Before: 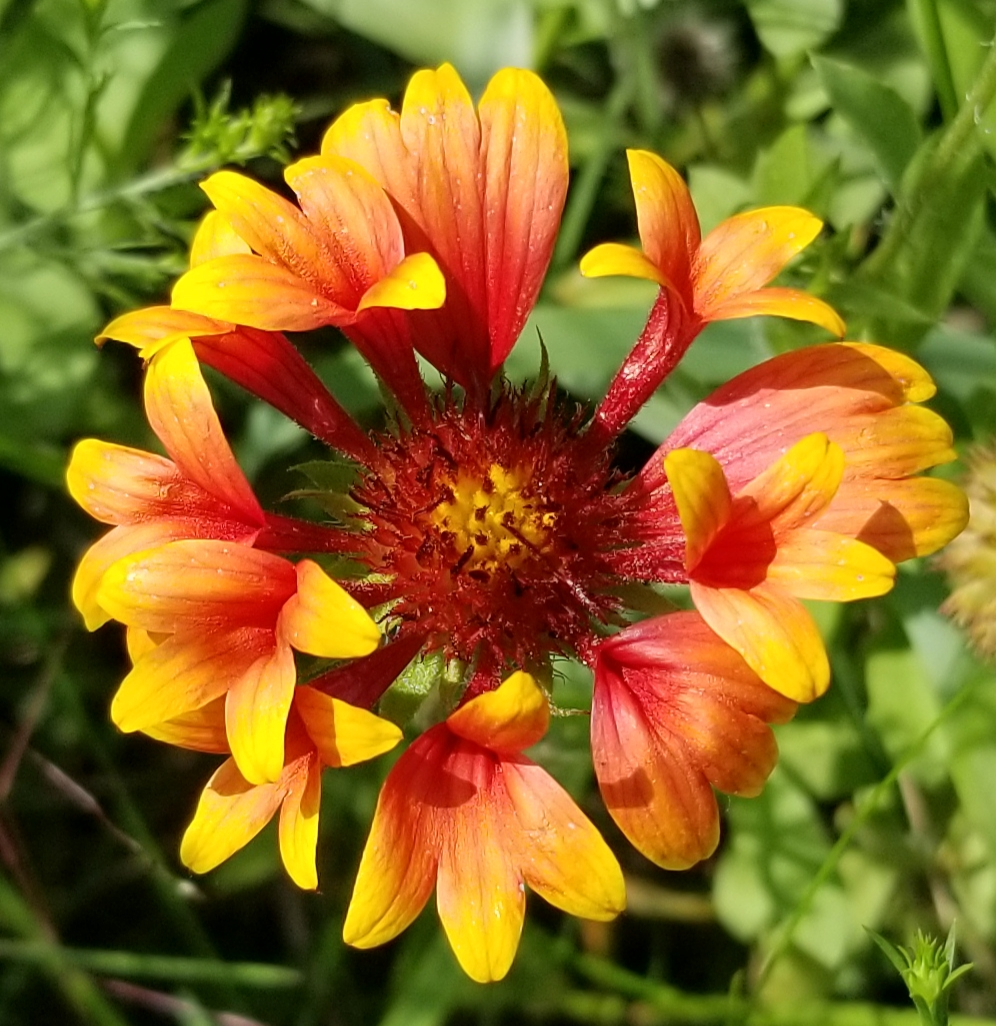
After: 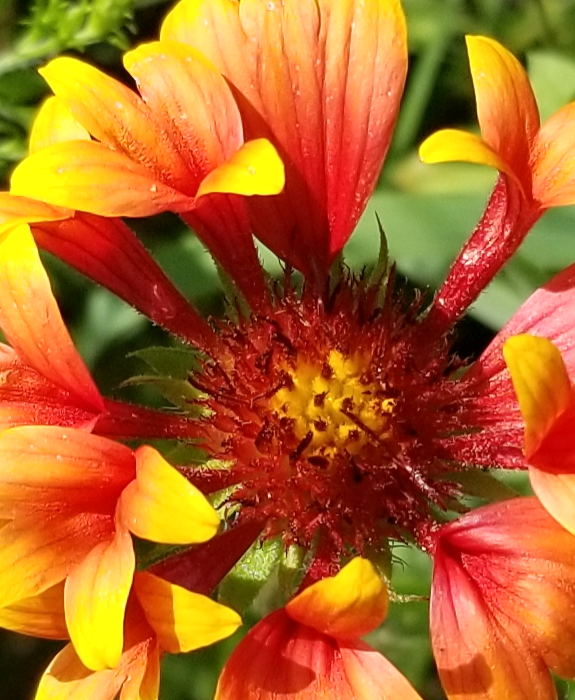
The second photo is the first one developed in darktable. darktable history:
exposure: exposure 0.2 EV, compensate highlight preservation false
crop: left 16.202%, top 11.208%, right 26.045%, bottom 20.557%
